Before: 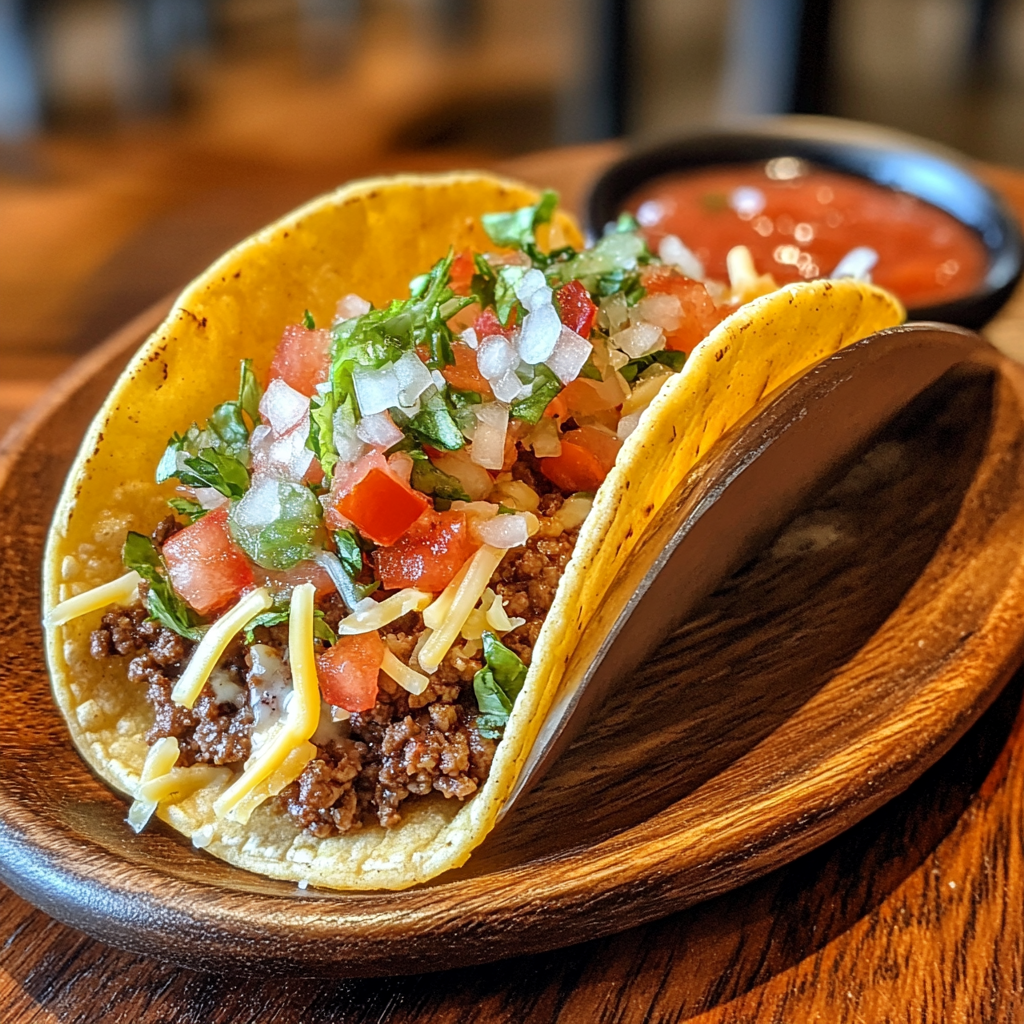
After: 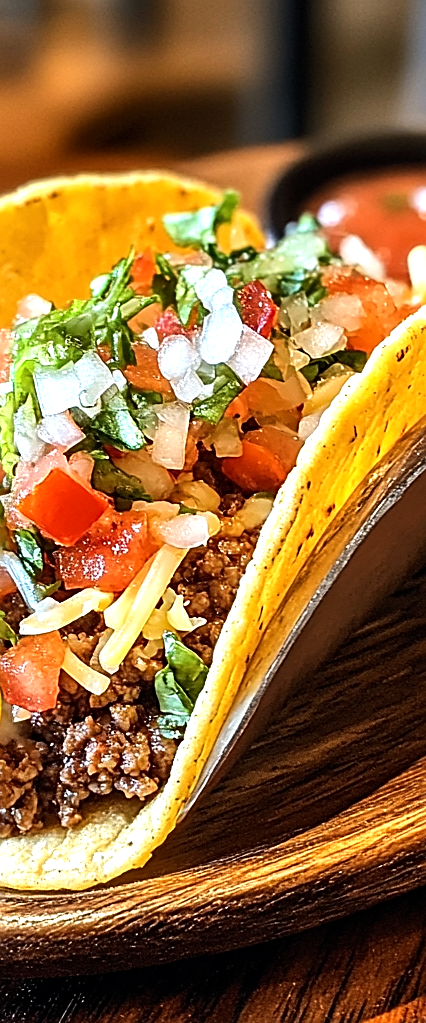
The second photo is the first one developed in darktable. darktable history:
tone equalizer: -8 EV -0.75 EV, -7 EV -0.7 EV, -6 EV -0.6 EV, -5 EV -0.4 EV, -3 EV 0.4 EV, -2 EV 0.6 EV, -1 EV 0.7 EV, +0 EV 0.75 EV, edges refinement/feathering 500, mask exposure compensation -1.57 EV, preserve details no
contrast brightness saturation: contrast 0.05
sharpen: on, module defaults
crop: left 31.229%, right 27.105%
